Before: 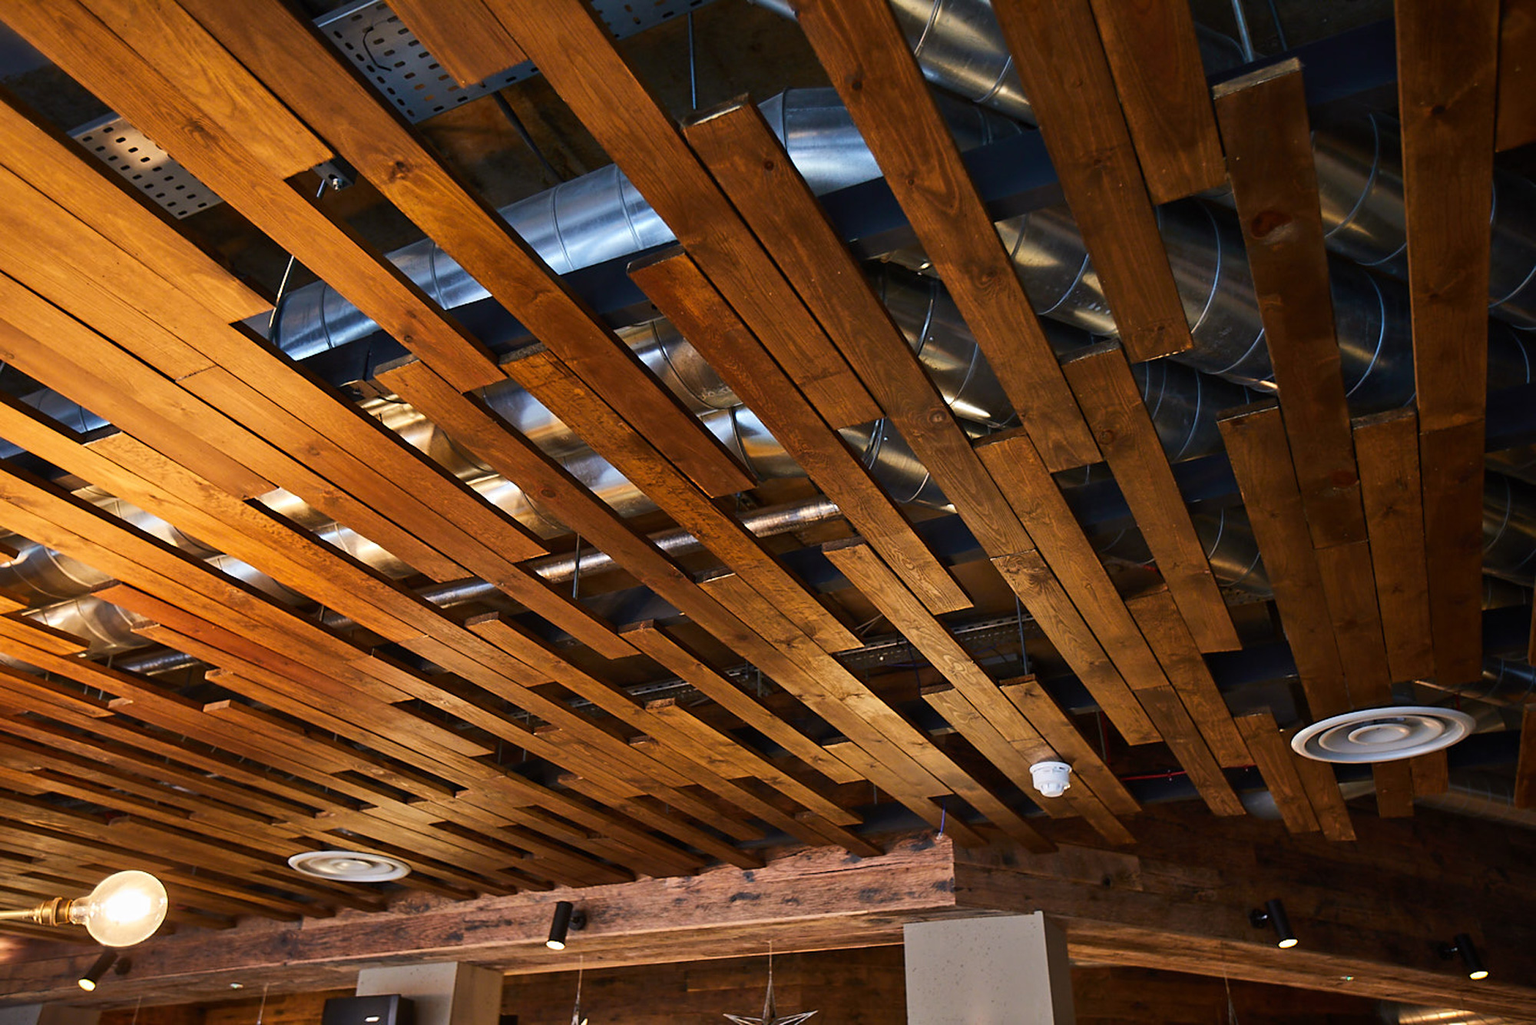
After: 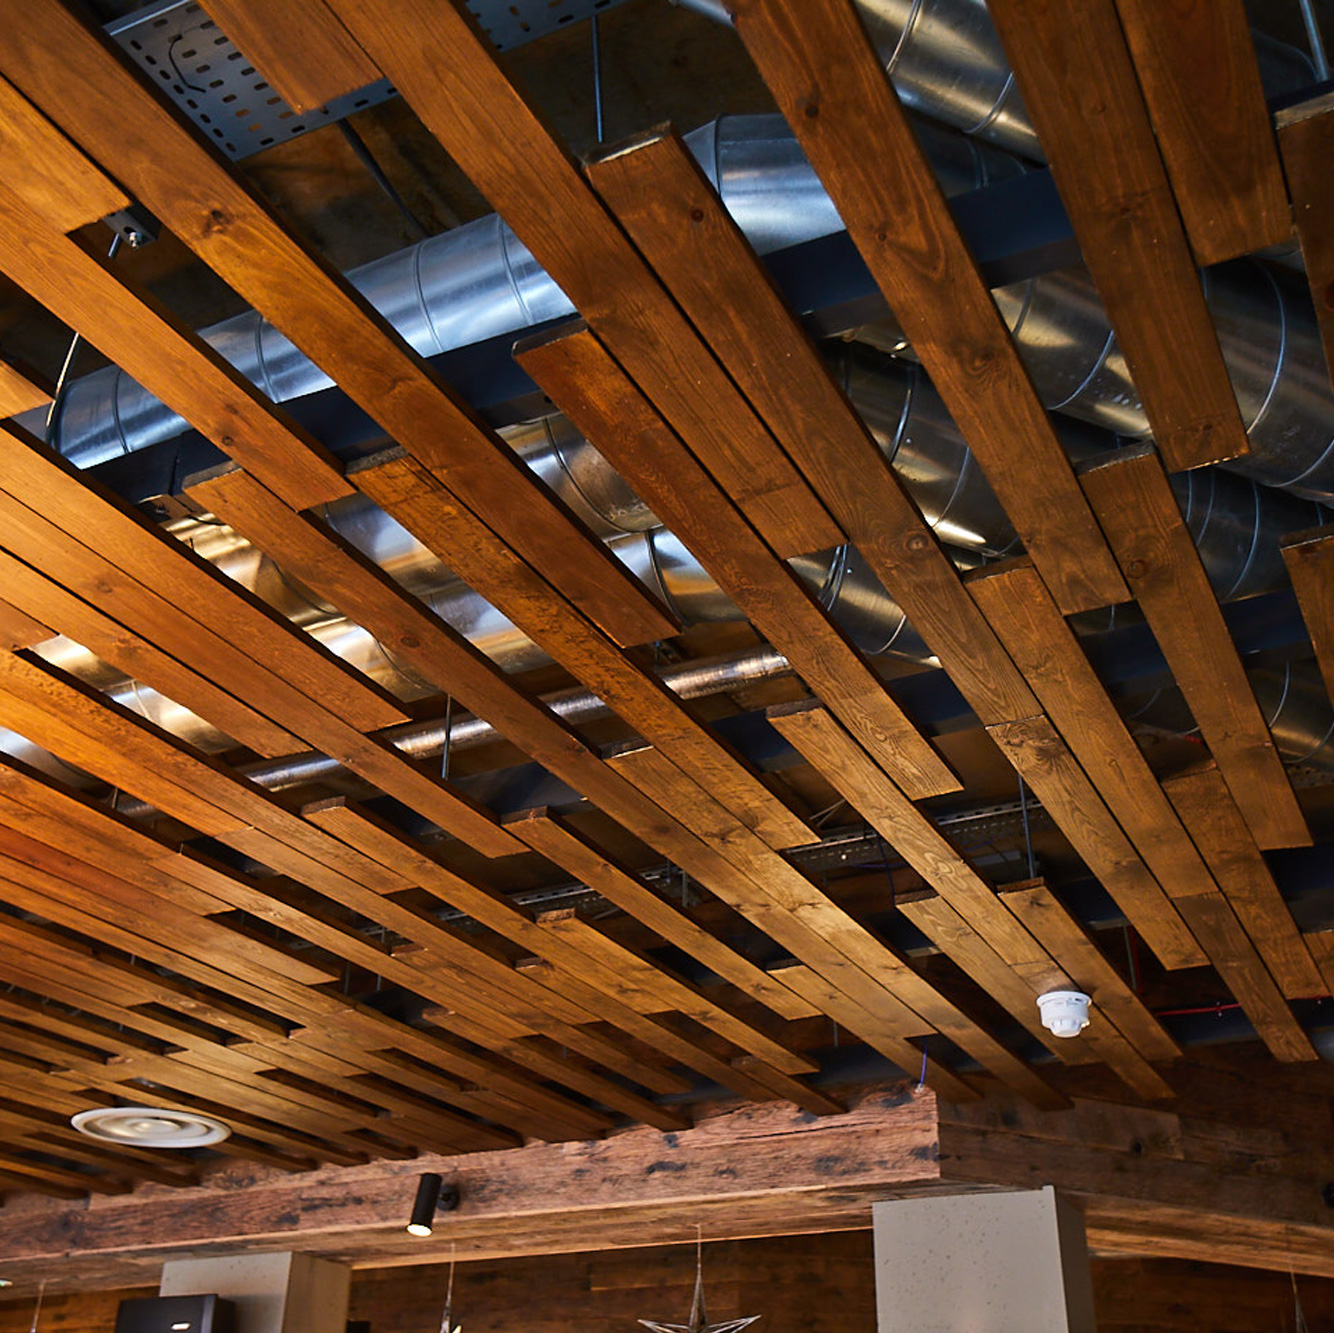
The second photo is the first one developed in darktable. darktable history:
crop and rotate: left 15.2%, right 18.08%
